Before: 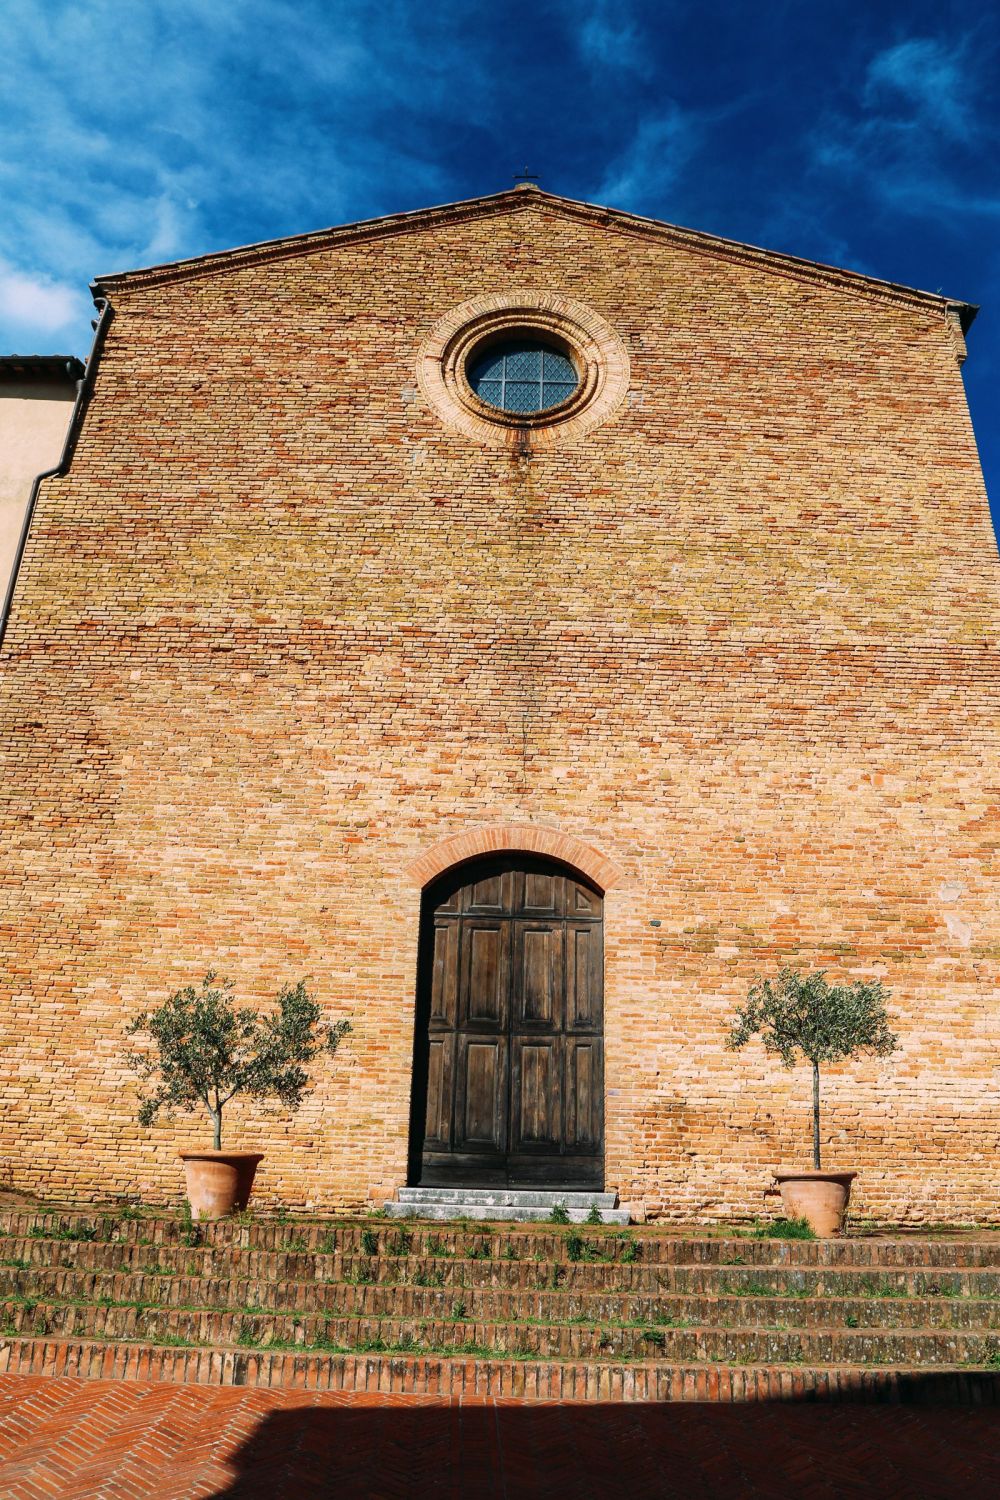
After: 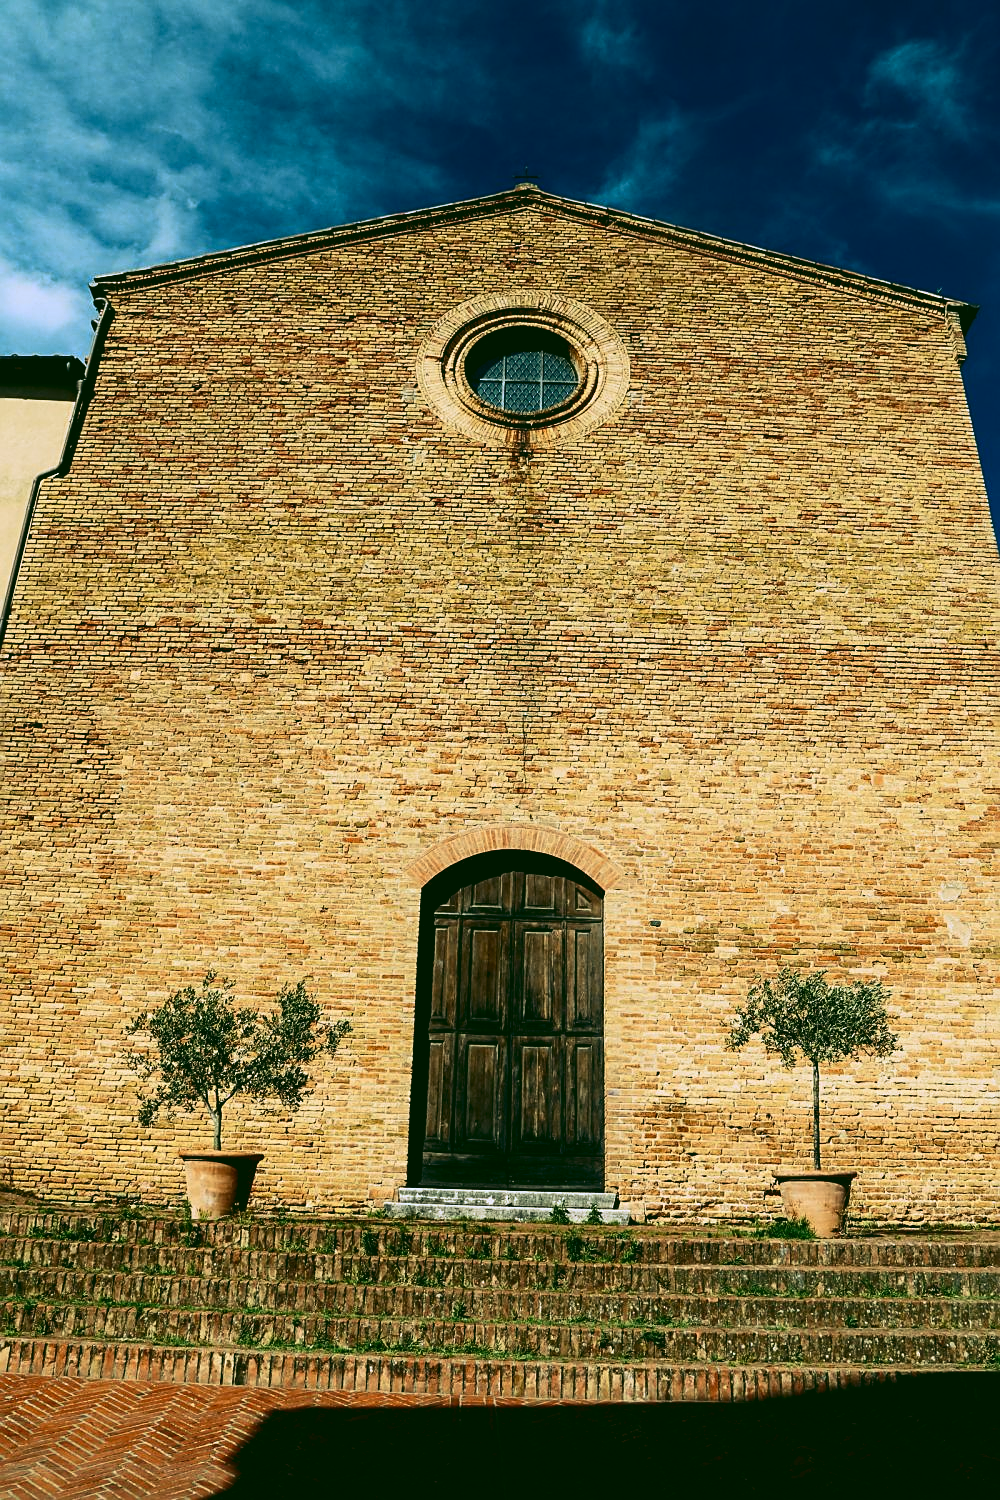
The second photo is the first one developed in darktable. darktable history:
contrast brightness saturation: contrast 0.28
sharpen: on, module defaults
rgb curve: curves: ch0 [(0.123, 0.061) (0.995, 0.887)]; ch1 [(0.06, 0.116) (1, 0.906)]; ch2 [(0, 0) (0.824, 0.69) (1, 1)], mode RGB, independent channels, compensate middle gray true
